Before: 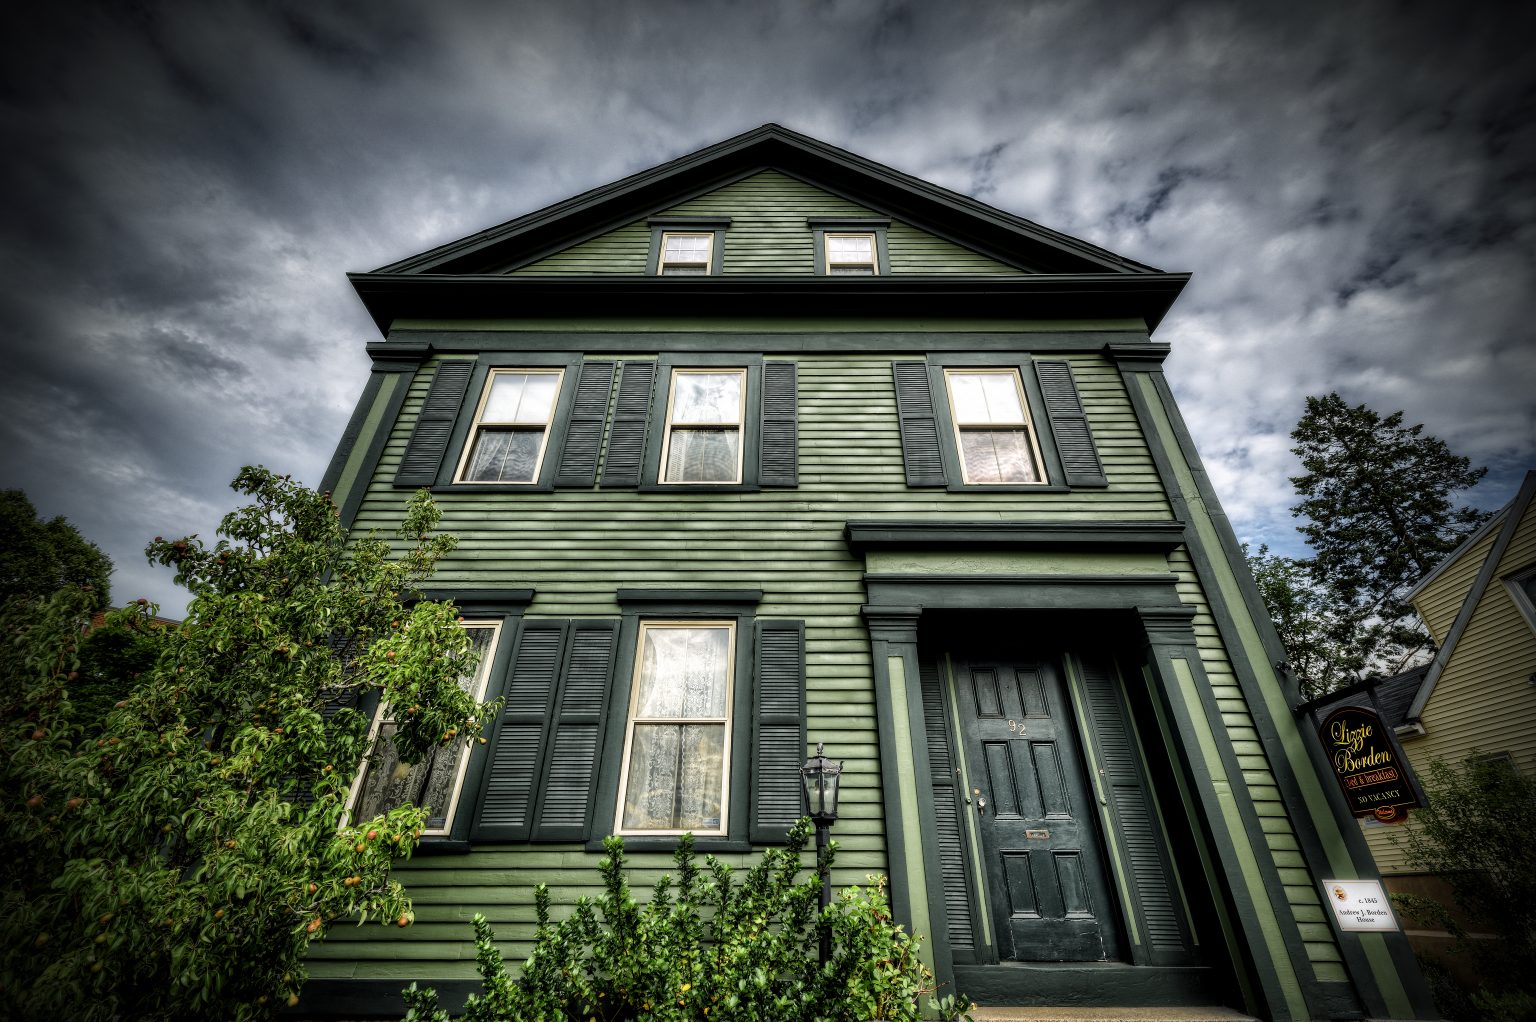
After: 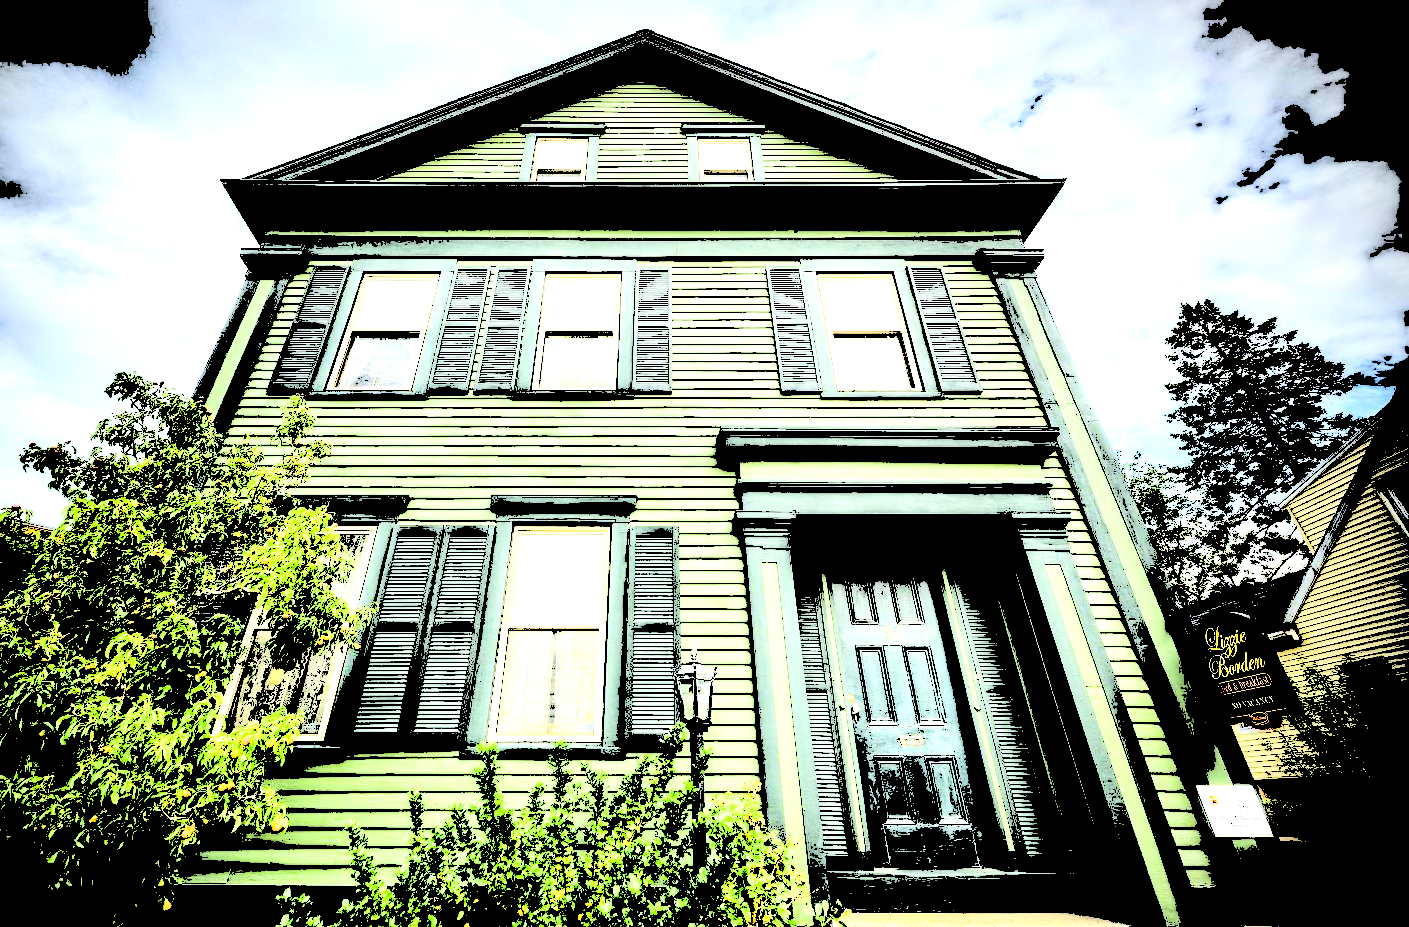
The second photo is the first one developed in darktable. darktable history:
levels: levels [0.246, 0.246, 0.506]
filmic rgb: hardness 4.17
crop and rotate: left 8.262%, top 9.226%
